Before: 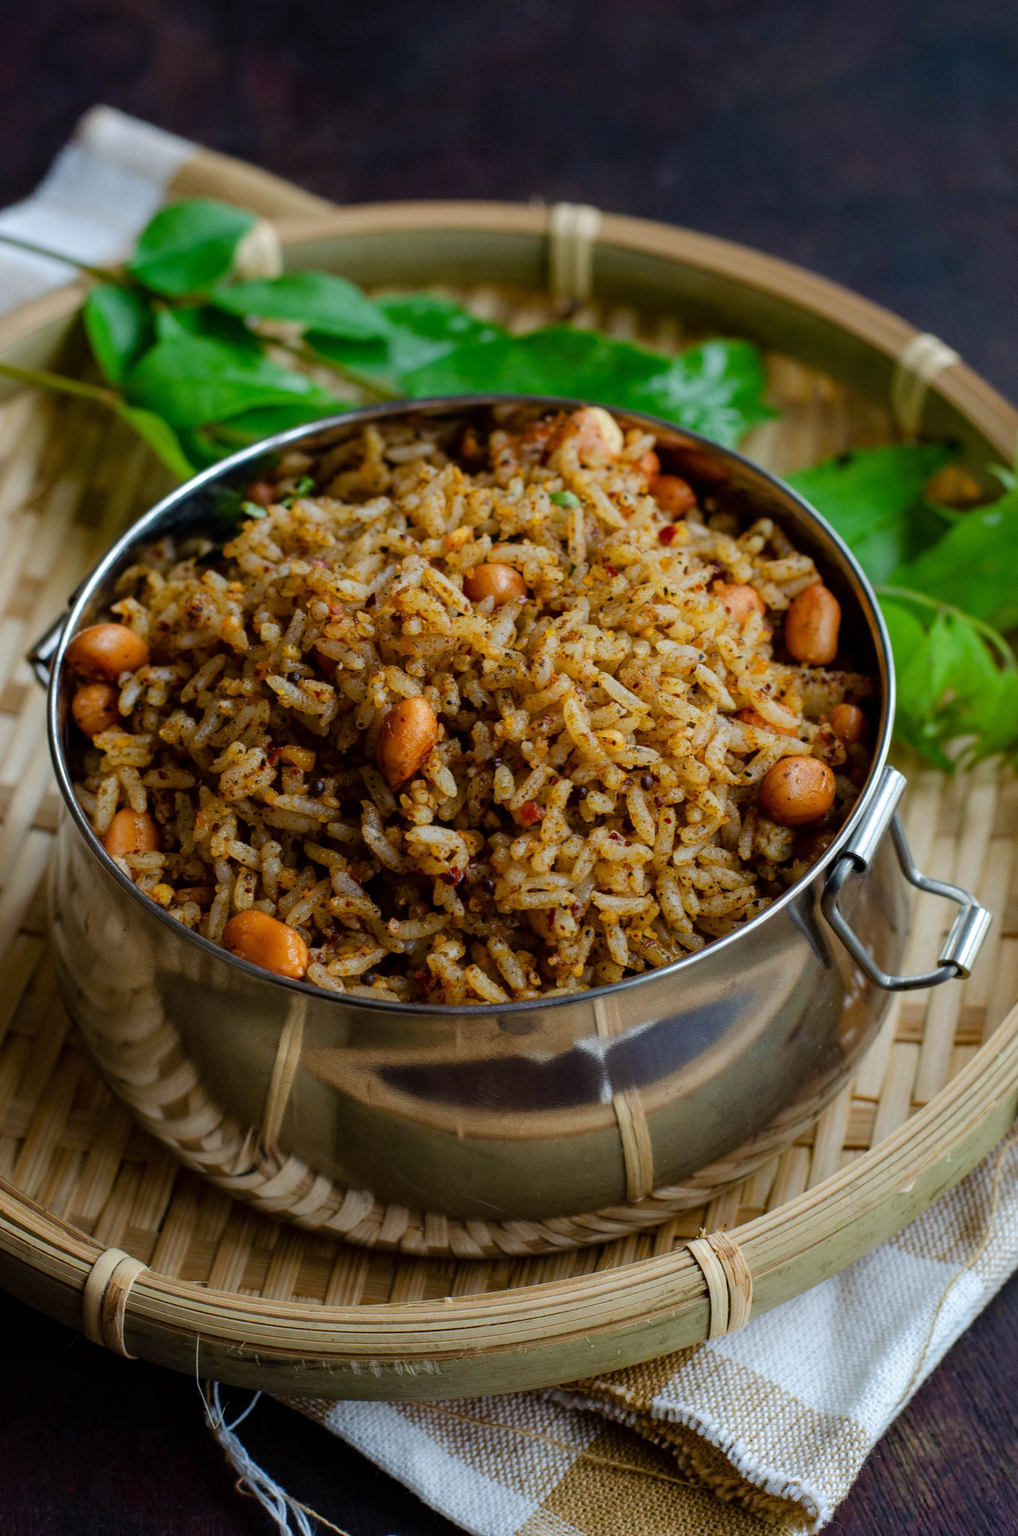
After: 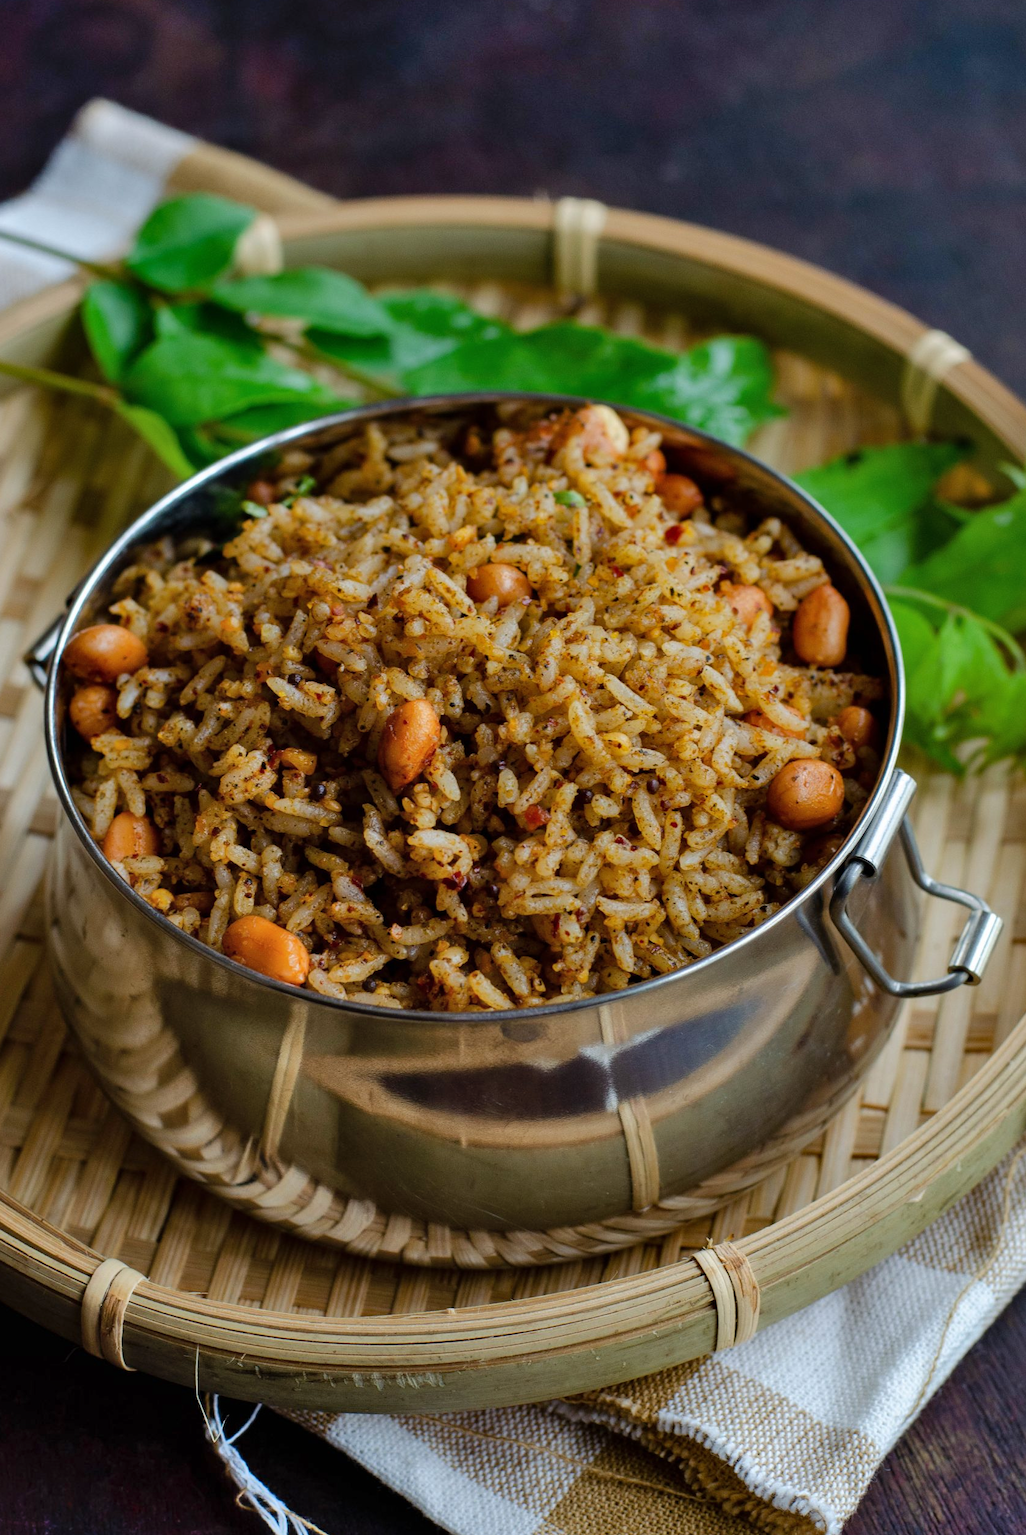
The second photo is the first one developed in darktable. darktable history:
shadows and highlights: soften with gaussian
crop: left 0.412%, top 0.551%, right 0.214%, bottom 0.92%
